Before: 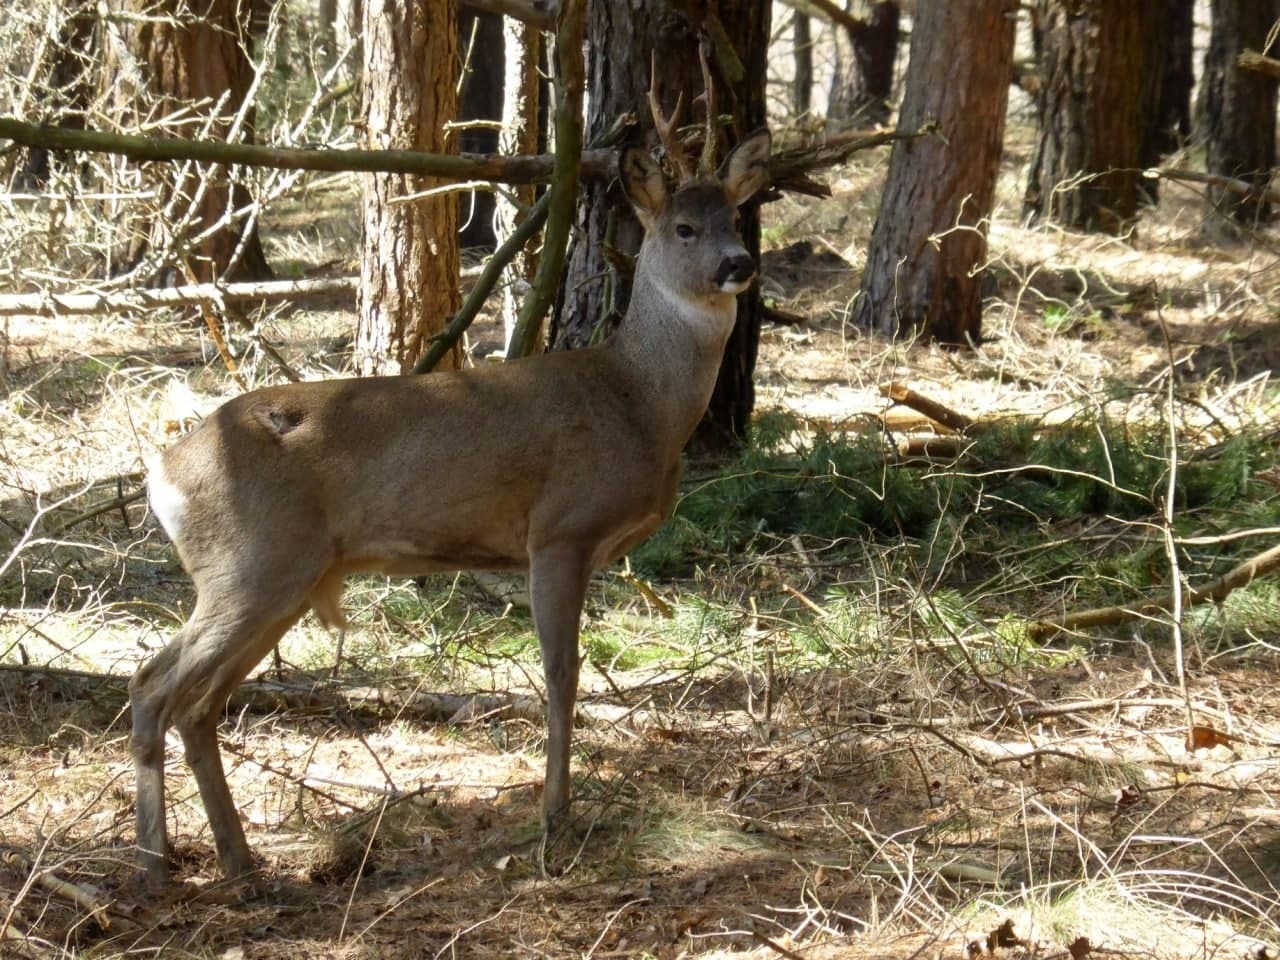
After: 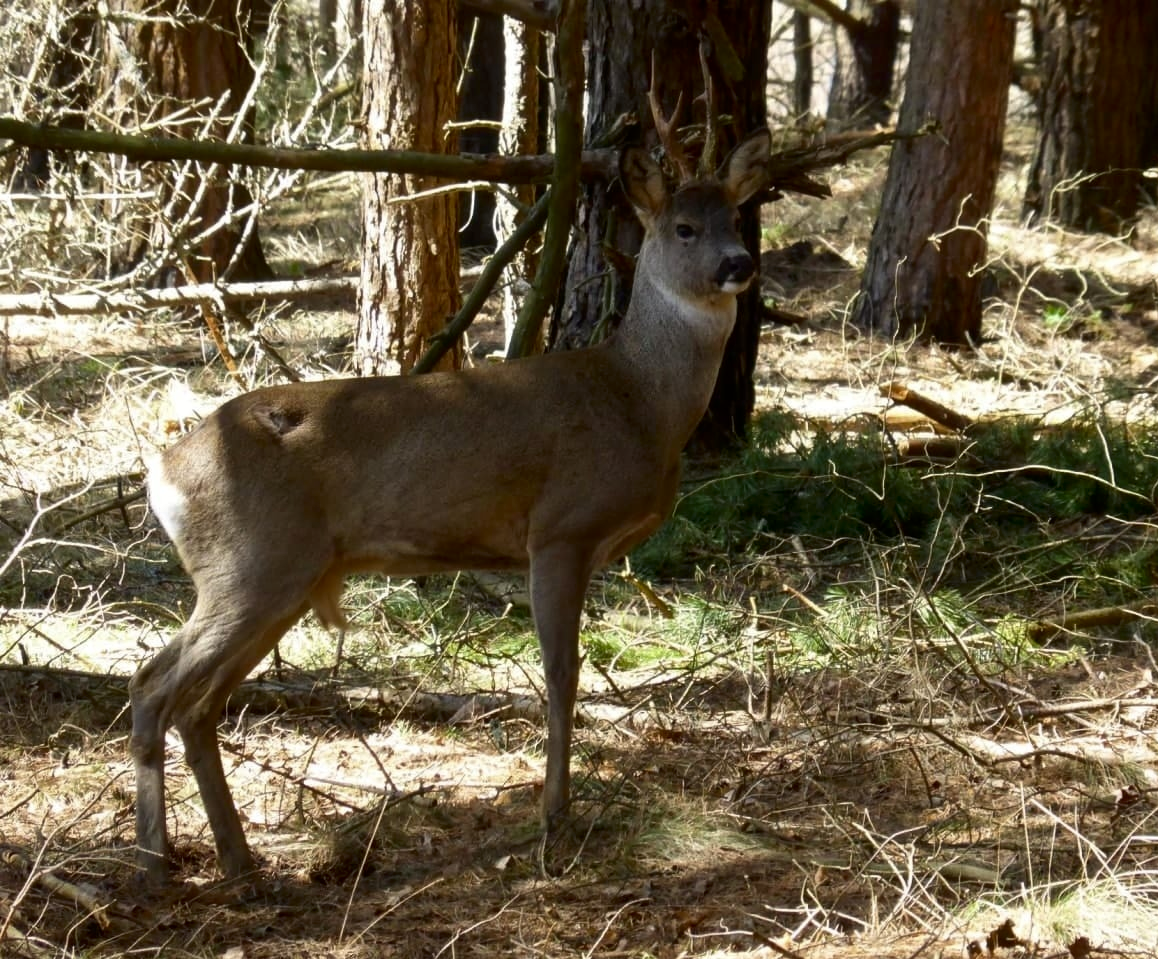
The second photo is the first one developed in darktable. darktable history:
crop: right 9.475%, bottom 0.045%
contrast brightness saturation: contrast 0.069, brightness -0.133, saturation 0.056
